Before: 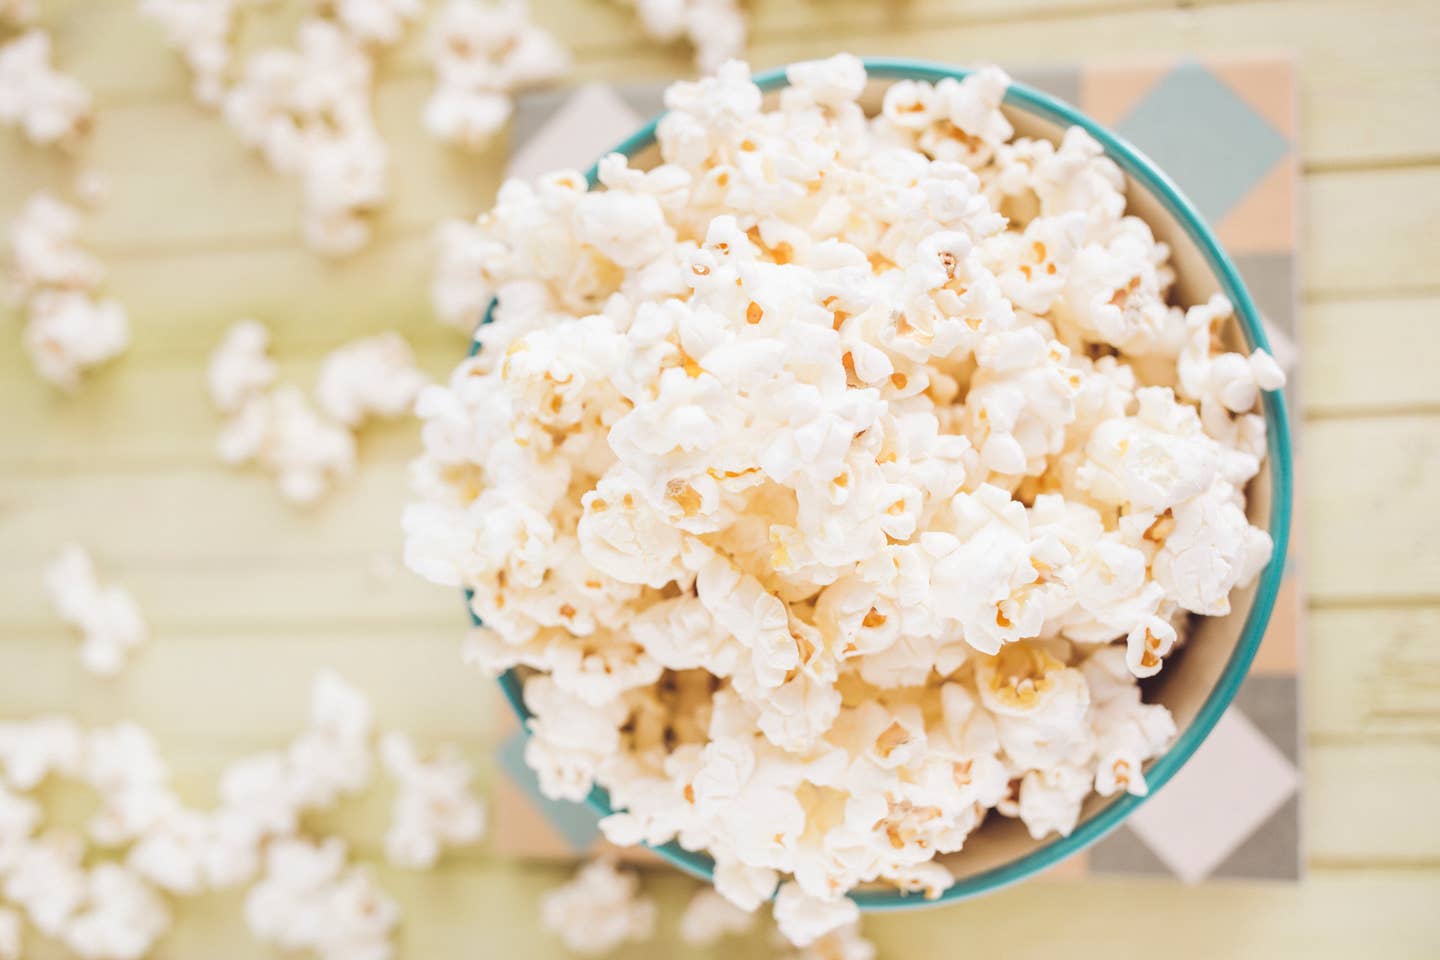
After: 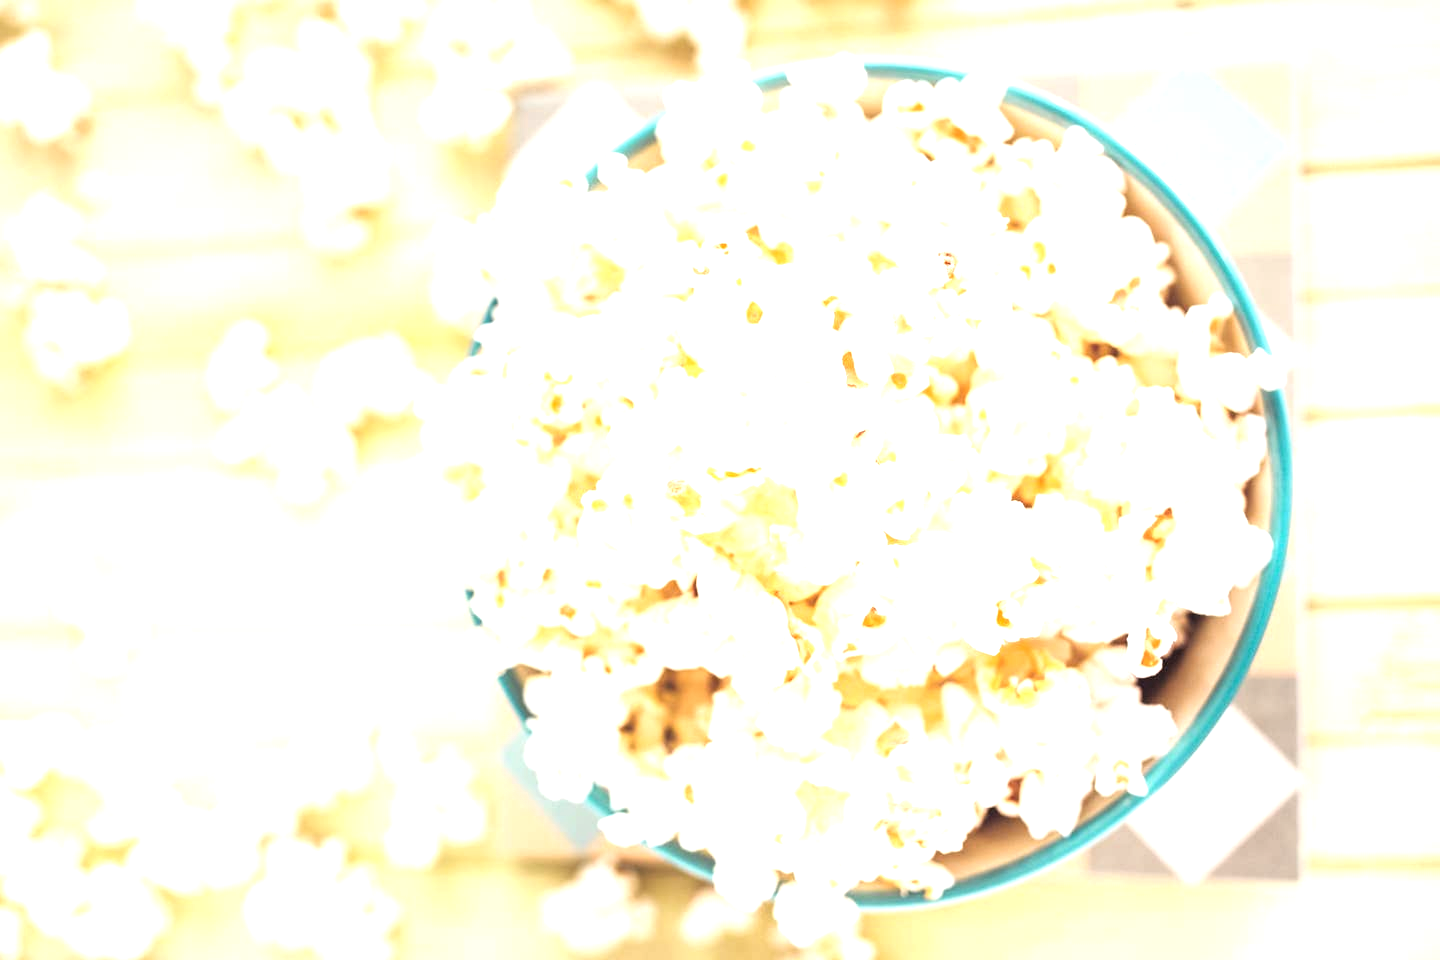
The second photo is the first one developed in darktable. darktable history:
tone equalizer: -8 EV -1.05 EV, -7 EV -1 EV, -6 EV -0.843 EV, -5 EV -0.596 EV, -3 EV 0.553 EV, -2 EV 0.88 EV, -1 EV 0.991 EV, +0 EV 1.07 EV, mask exposure compensation -0.498 EV
